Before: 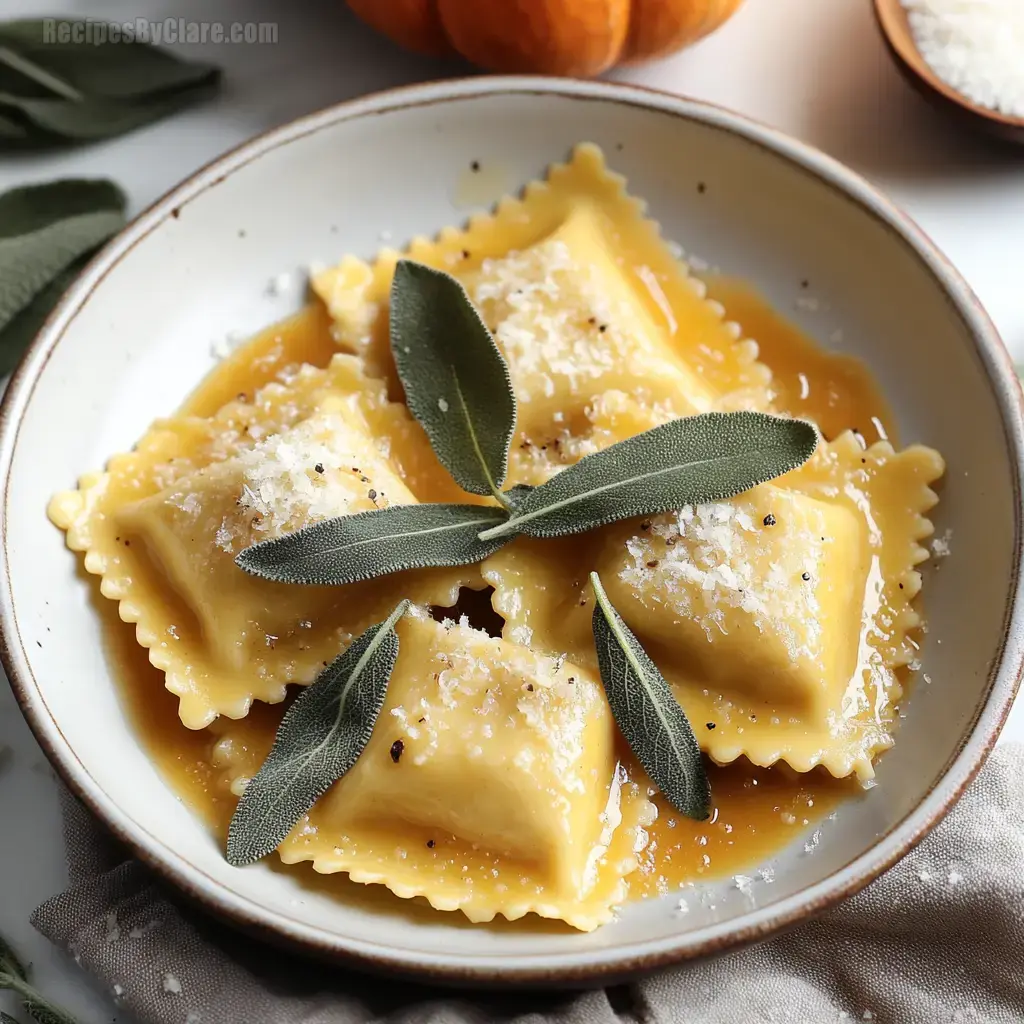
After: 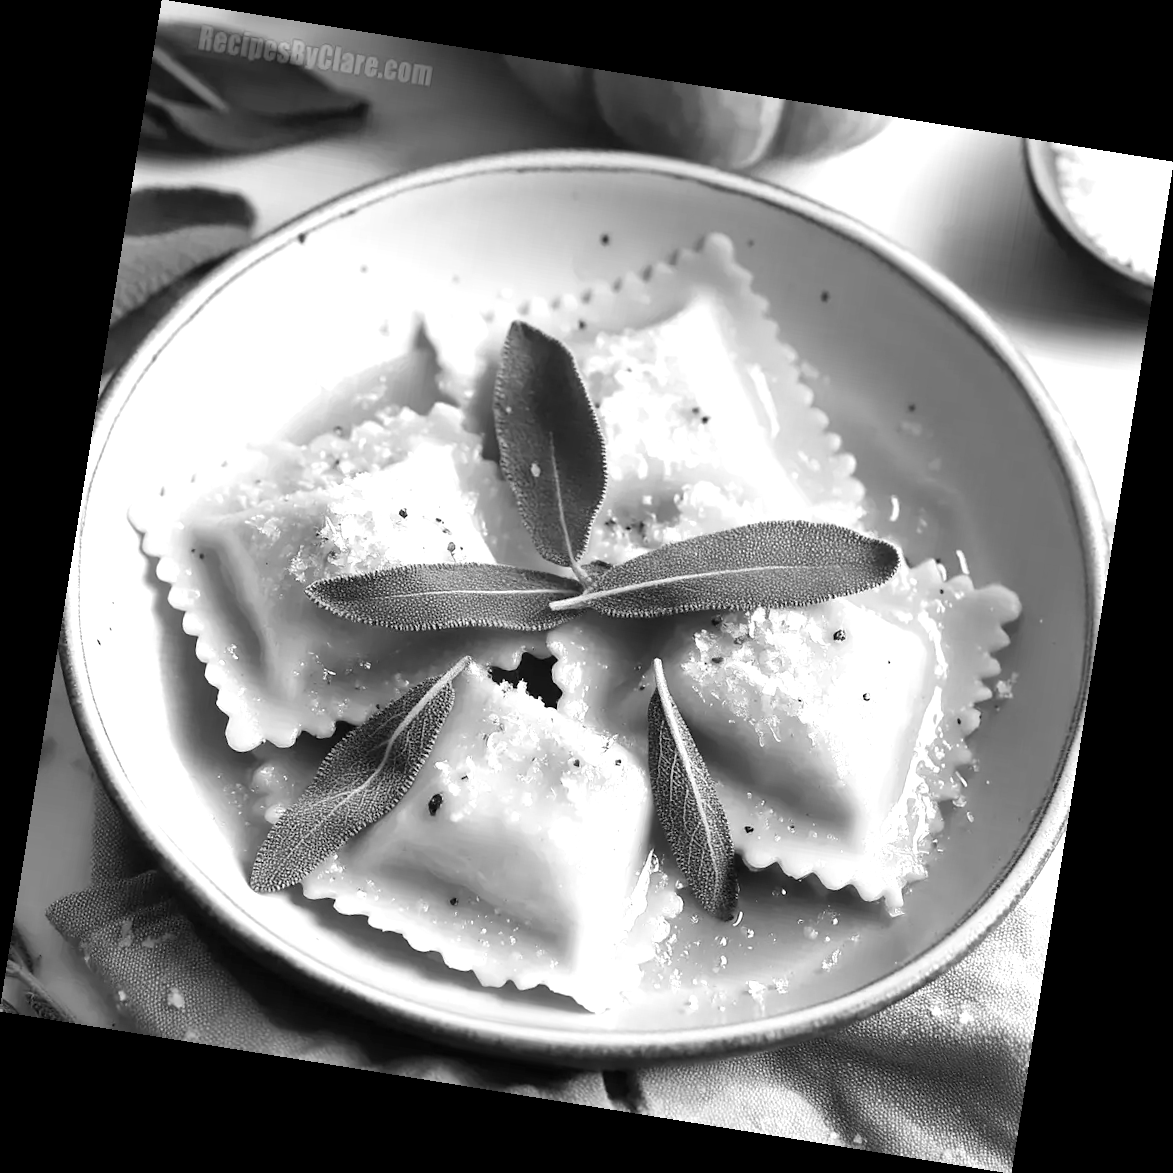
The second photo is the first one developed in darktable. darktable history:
exposure: exposure 0.6 EV, compensate highlight preservation false
rotate and perspective: rotation 9.12°, automatic cropping off
monochrome: on, module defaults
